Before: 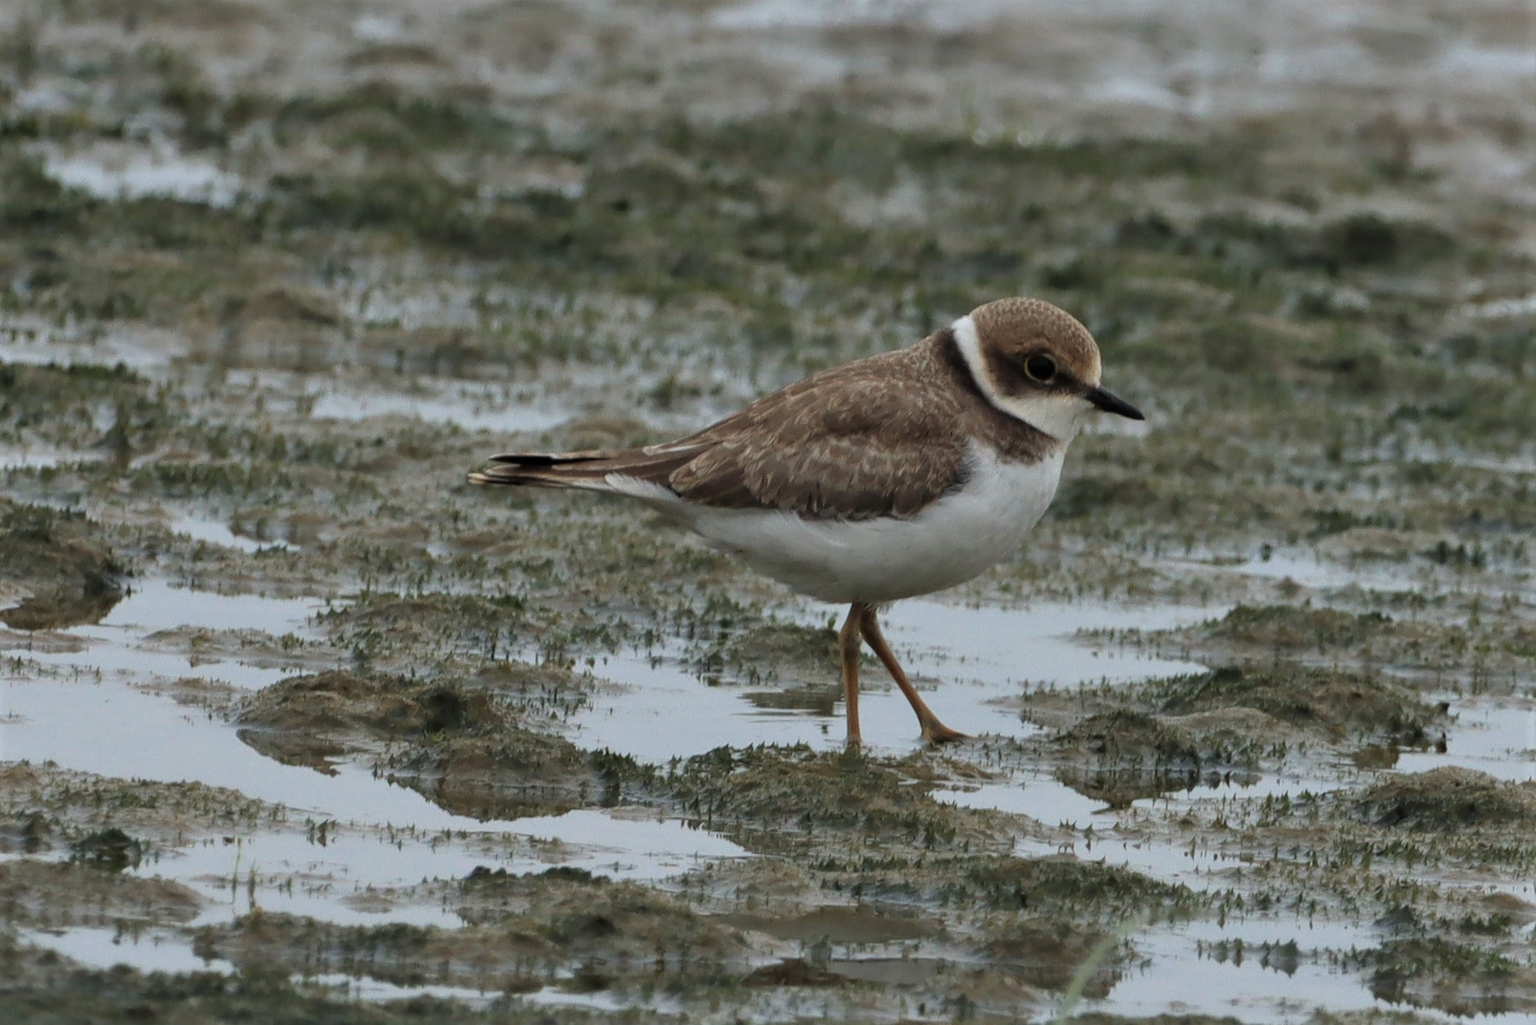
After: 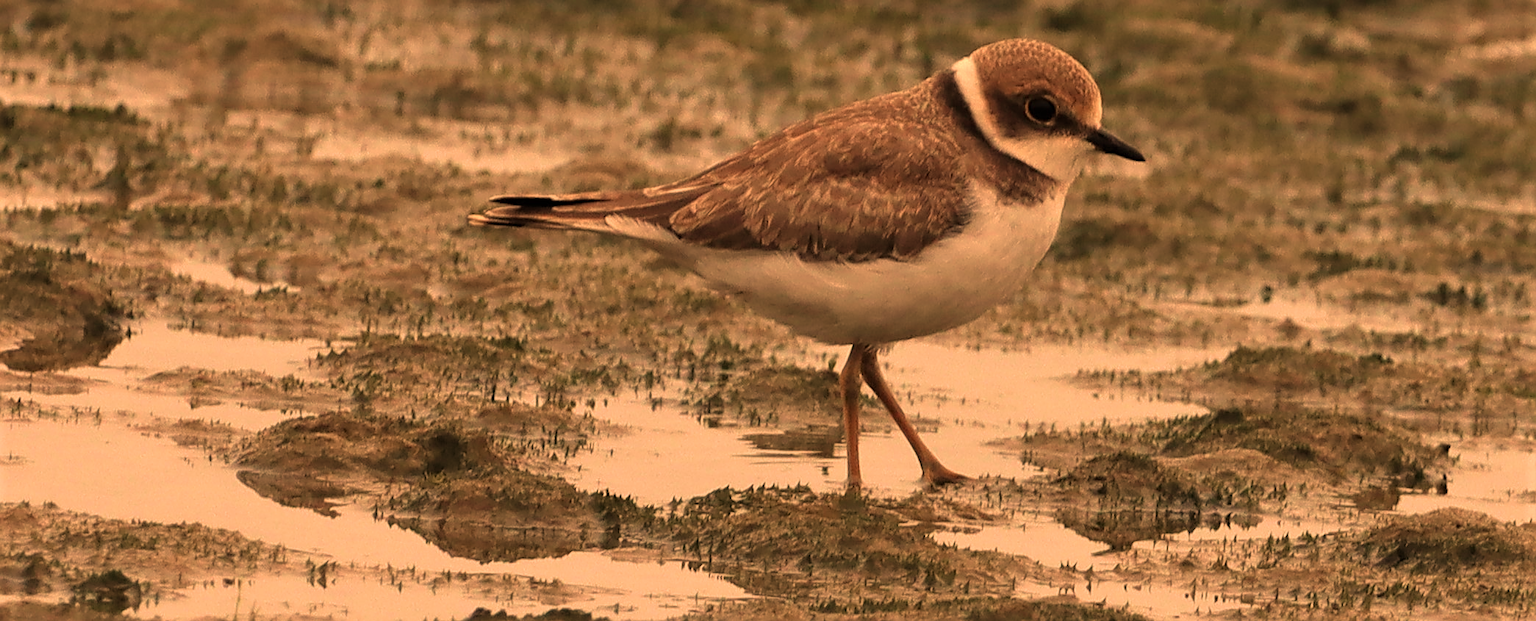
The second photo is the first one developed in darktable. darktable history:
sharpen: on, module defaults
crop and rotate: top 25.357%, bottom 13.942%
white balance: red 1.467, blue 0.684
velvia: strength 27%
